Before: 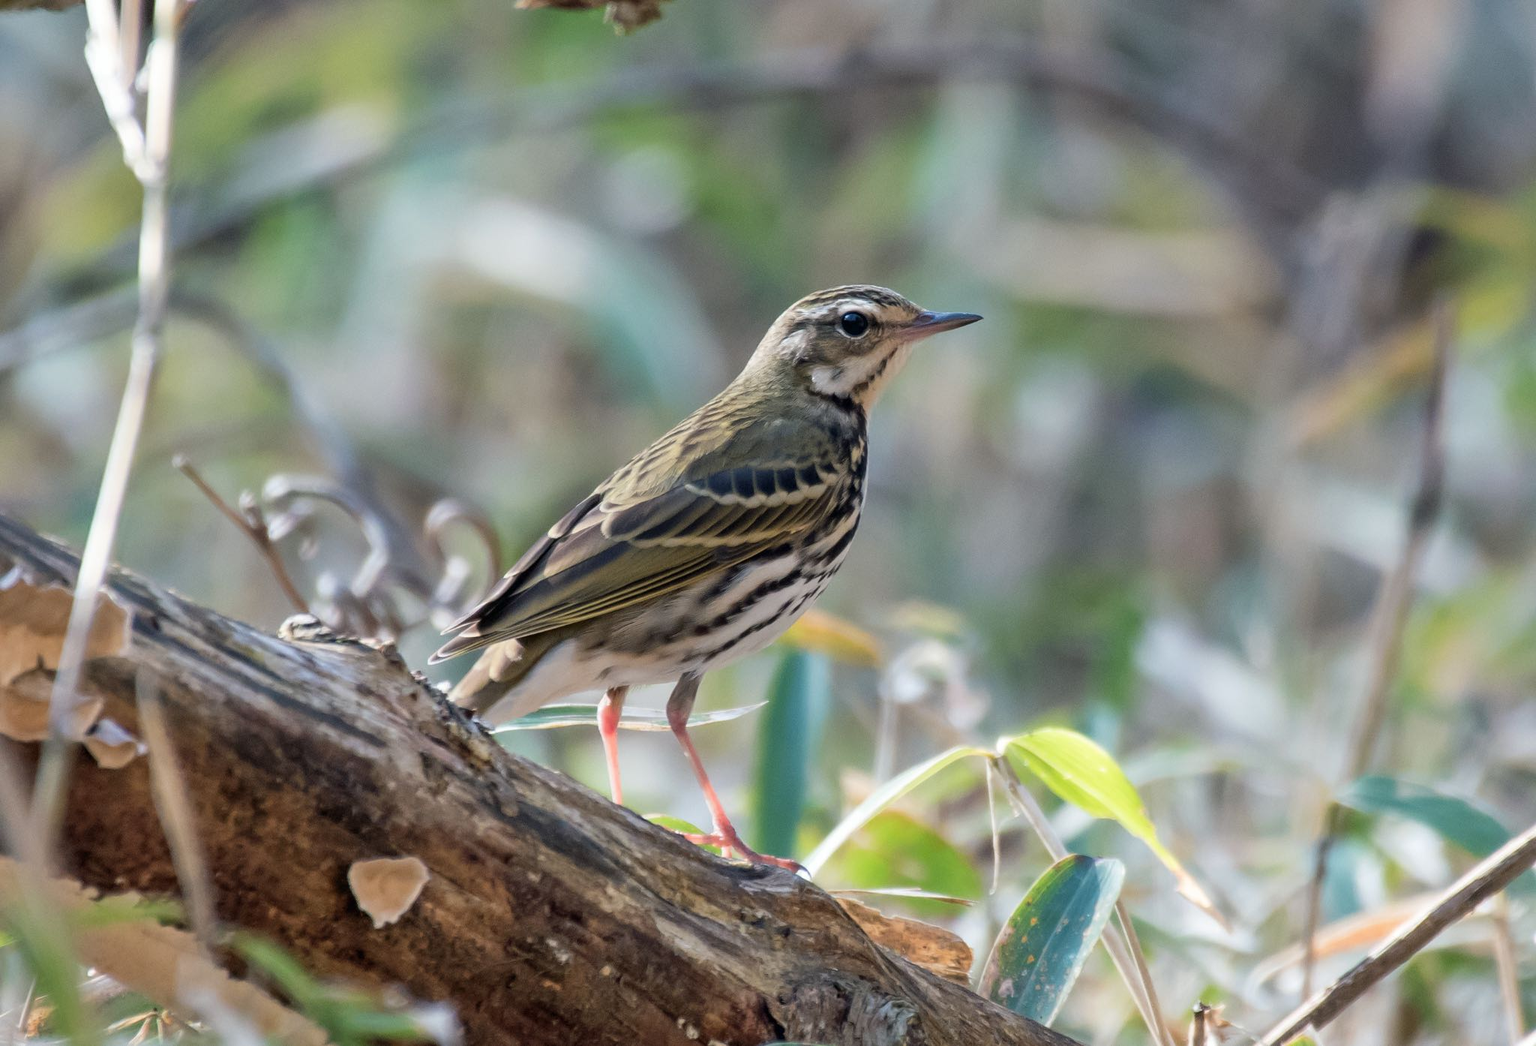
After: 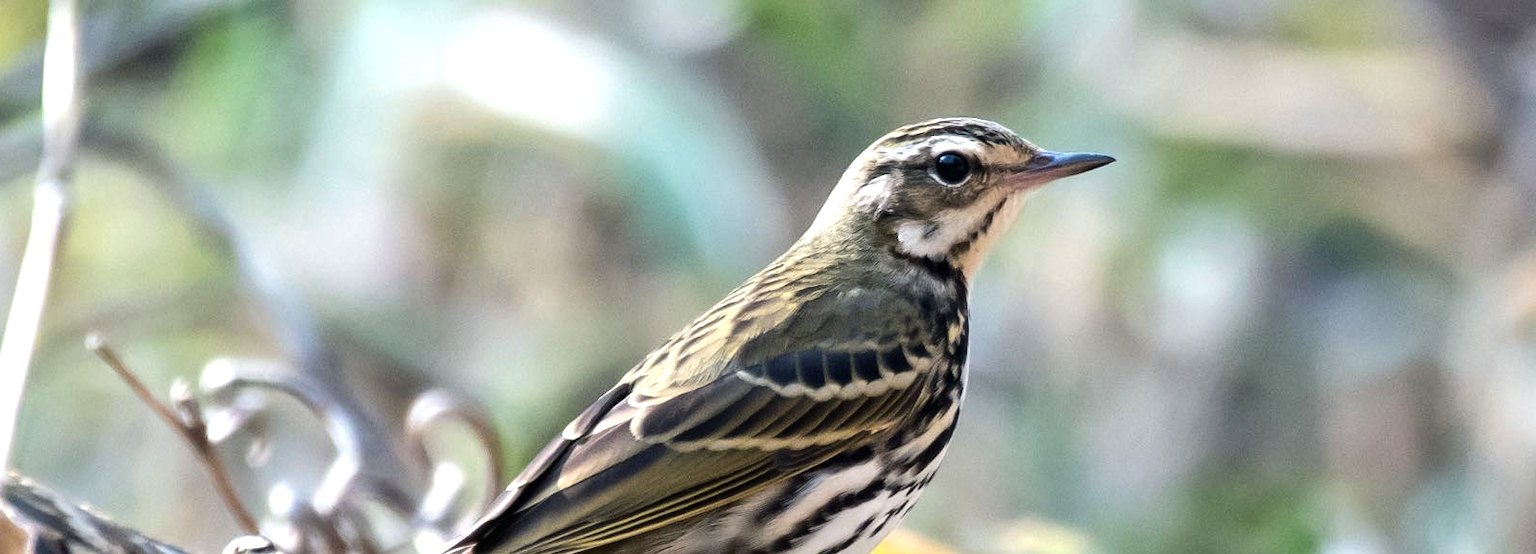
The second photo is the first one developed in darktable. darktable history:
exposure: exposure 0.201 EV, compensate highlight preservation false
tone equalizer: -8 EV -0.728 EV, -7 EV -0.717 EV, -6 EV -0.634 EV, -5 EV -0.36 EV, -3 EV 0.395 EV, -2 EV 0.6 EV, -1 EV 0.7 EV, +0 EV 0.775 EV, edges refinement/feathering 500, mask exposure compensation -1.57 EV, preserve details no
crop: left 6.873%, top 18.377%, right 14.369%, bottom 39.807%
